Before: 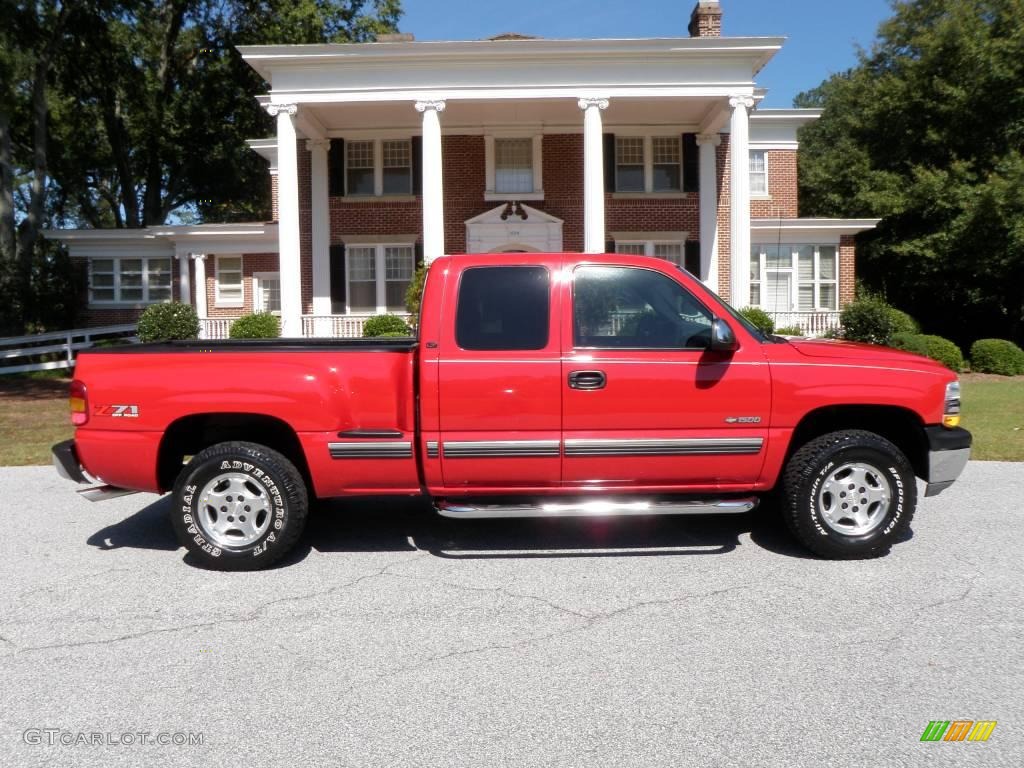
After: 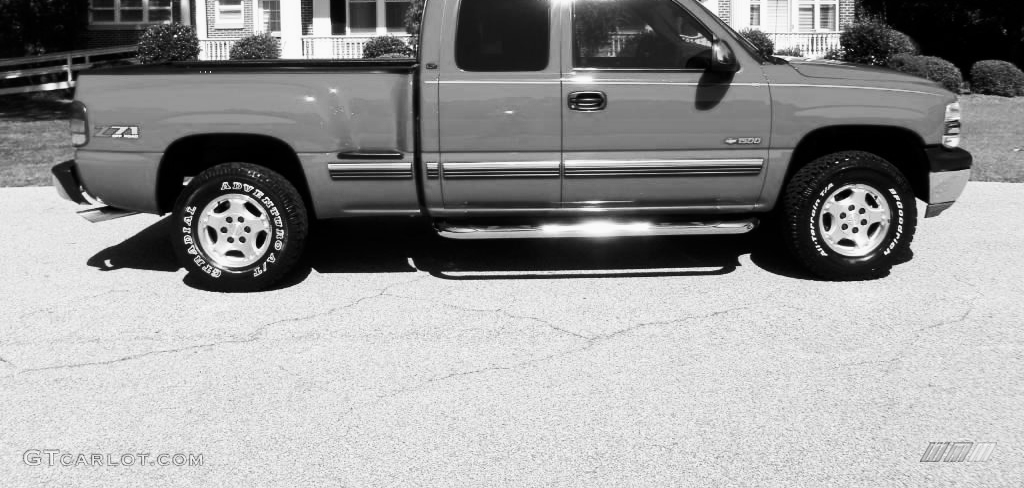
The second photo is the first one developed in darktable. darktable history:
monochrome: a 32, b 64, size 2.3
contrast brightness saturation: contrast 0.28
crop and rotate: top 36.435%
